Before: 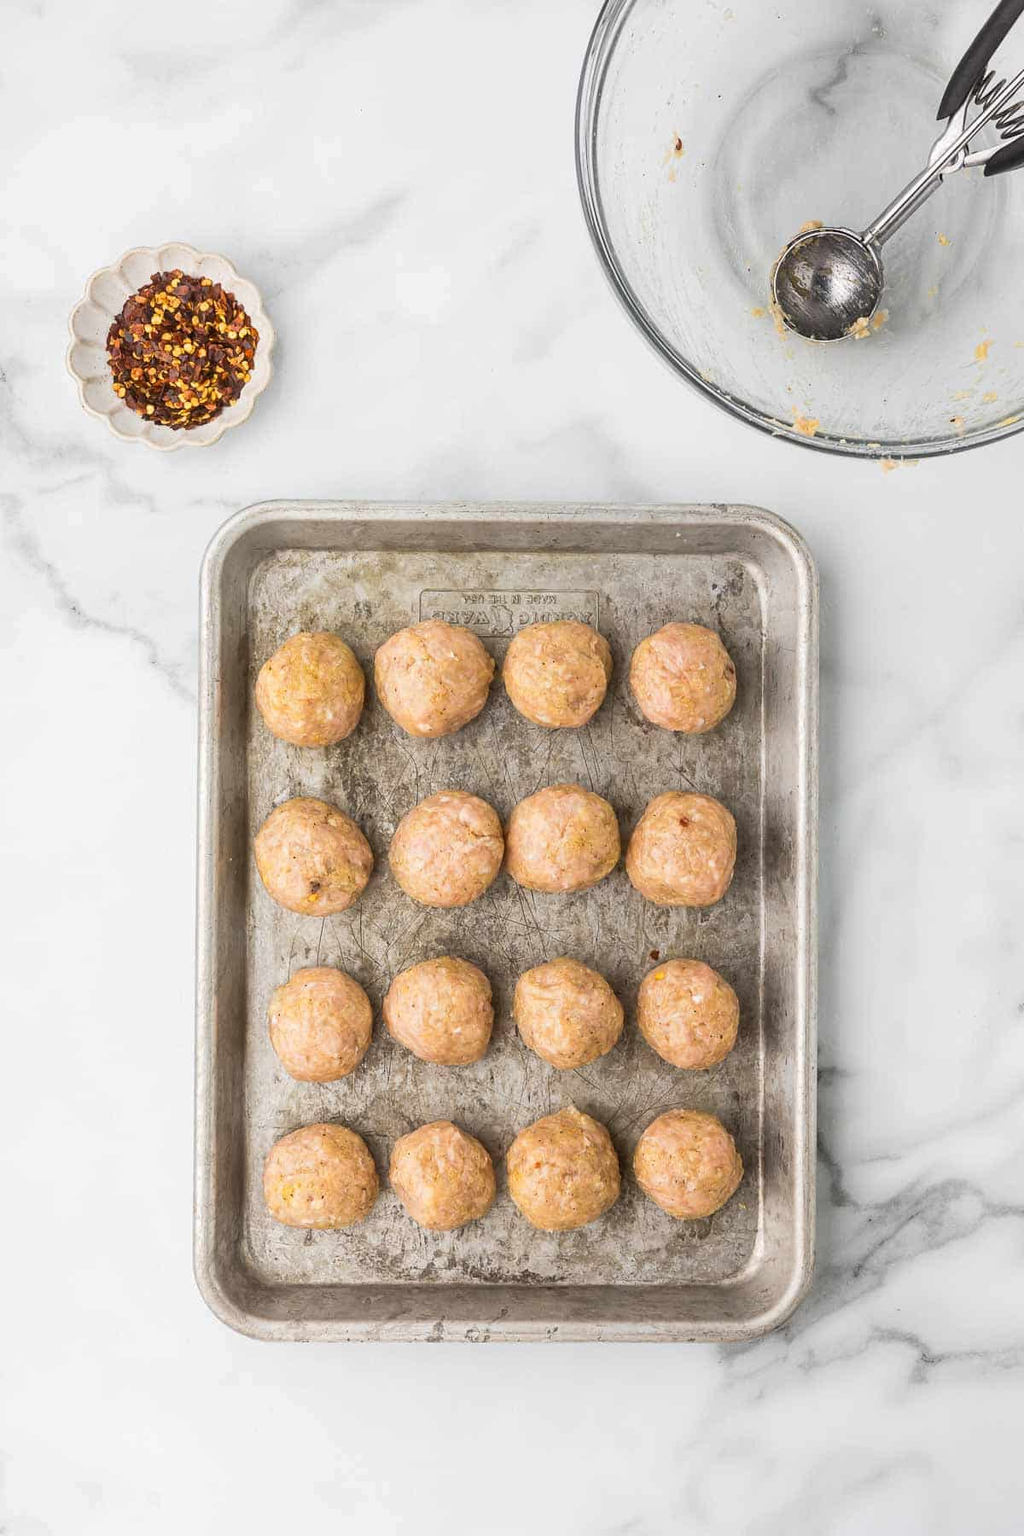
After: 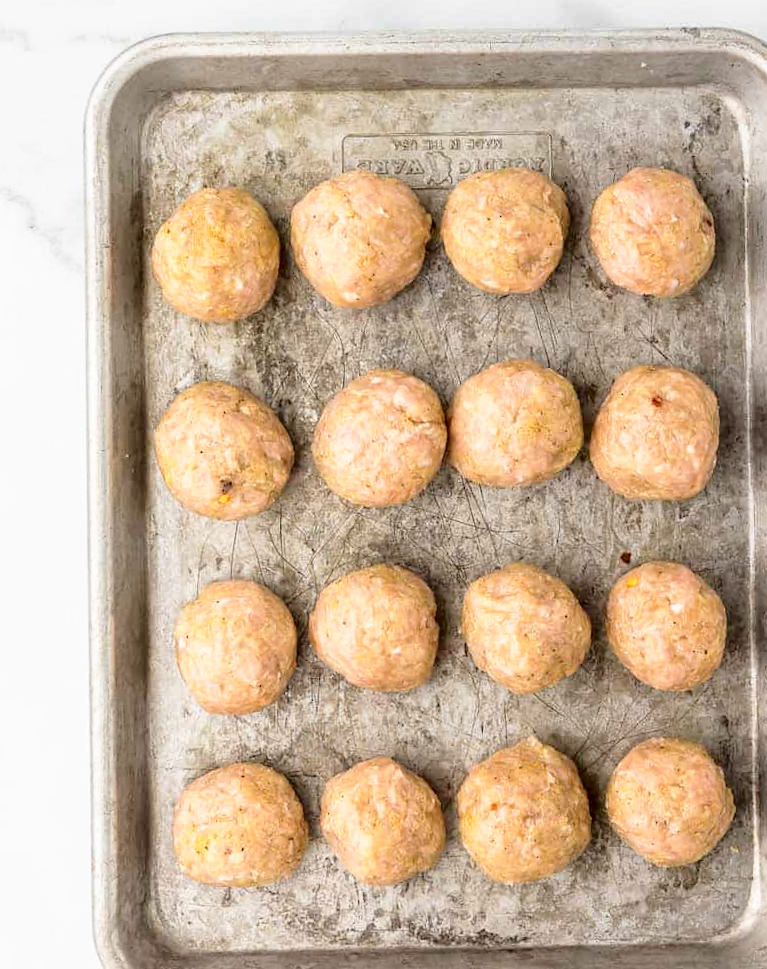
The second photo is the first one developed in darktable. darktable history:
tone curve: curves: ch0 [(0, 0) (0.003, 0.022) (0.011, 0.025) (0.025, 0.025) (0.044, 0.029) (0.069, 0.042) (0.1, 0.068) (0.136, 0.118) (0.177, 0.176) (0.224, 0.233) (0.277, 0.299) (0.335, 0.371) (0.399, 0.448) (0.468, 0.526) (0.543, 0.605) (0.623, 0.684) (0.709, 0.775) (0.801, 0.869) (0.898, 0.957) (1, 1)], preserve colors none
crop: left 13.312%, top 31.28%, right 24.627%, bottom 15.582%
fill light: exposure -2 EV, width 8.6
rotate and perspective: rotation -1.17°, automatic cropping off
